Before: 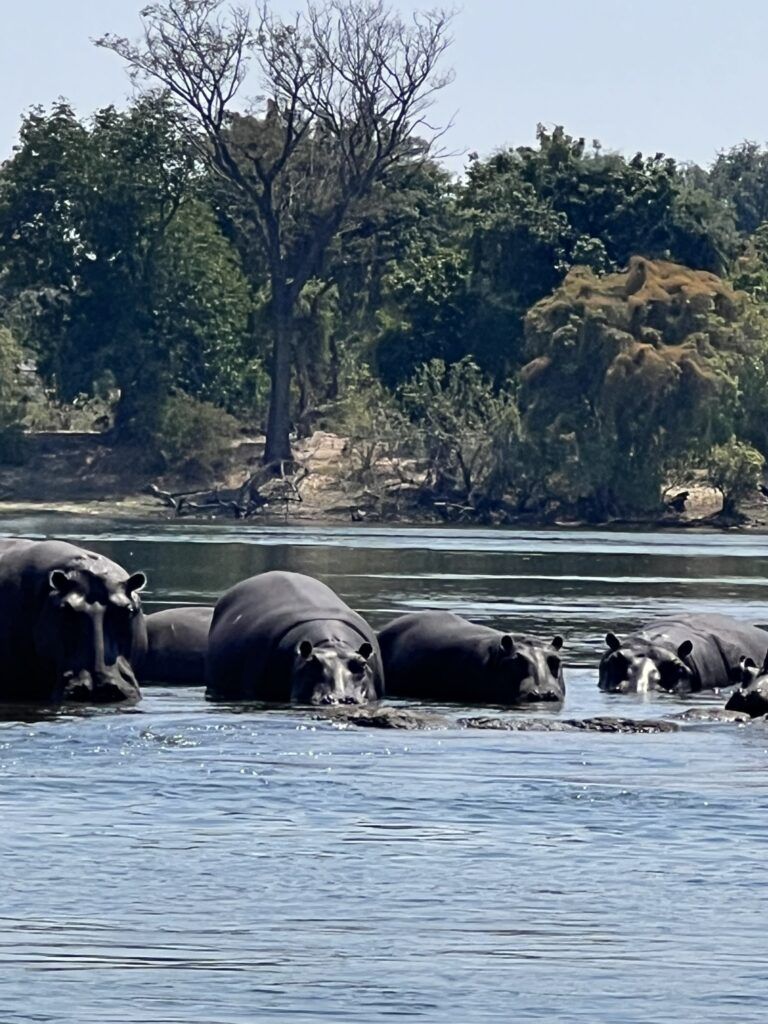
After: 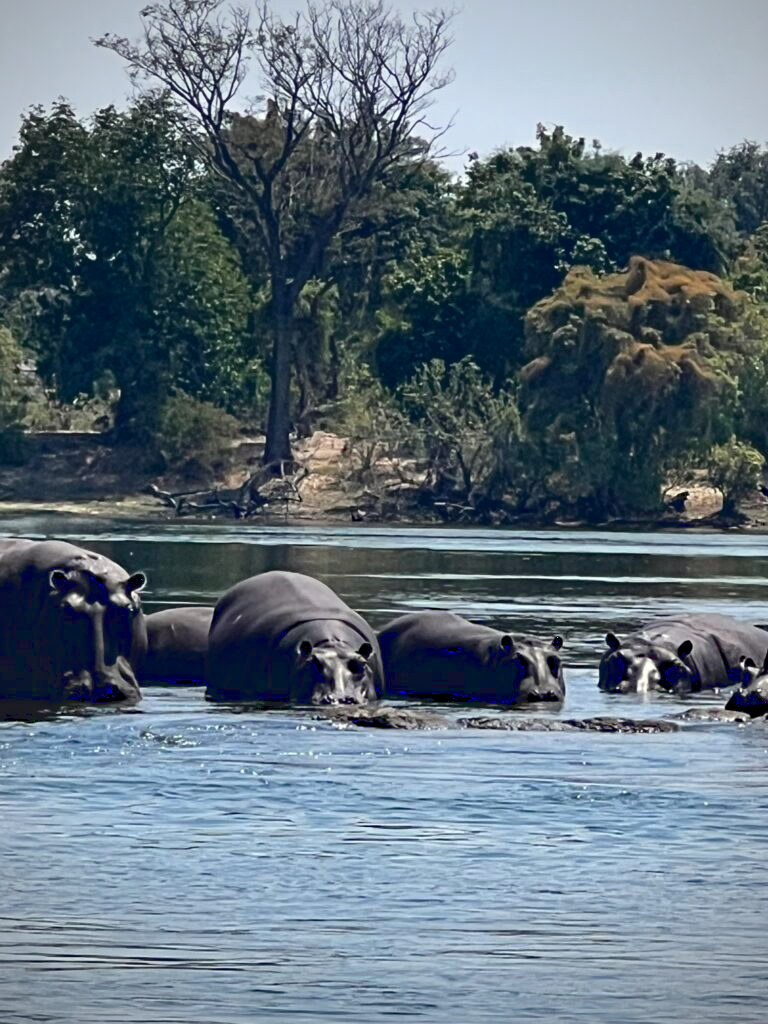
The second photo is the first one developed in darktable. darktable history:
haze removal: compatibility mode true, adaptive false
tone curve: curves: ch0 [(0.122, 0.111) (1, 1)]
vignetting: fall-off start 79.88%
